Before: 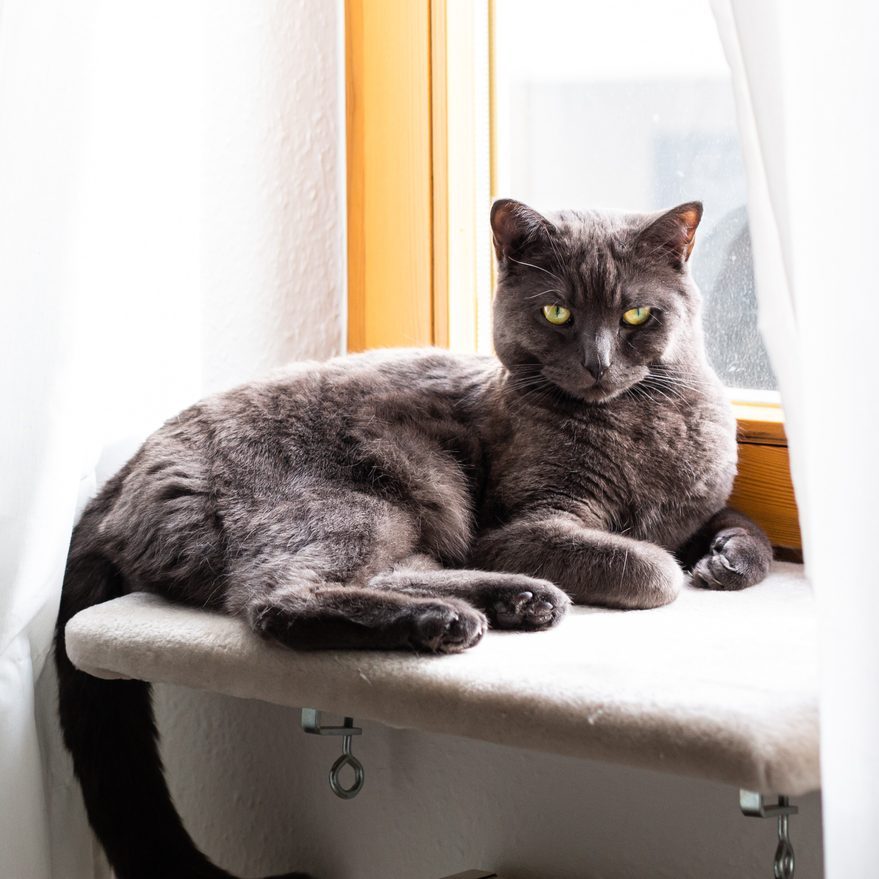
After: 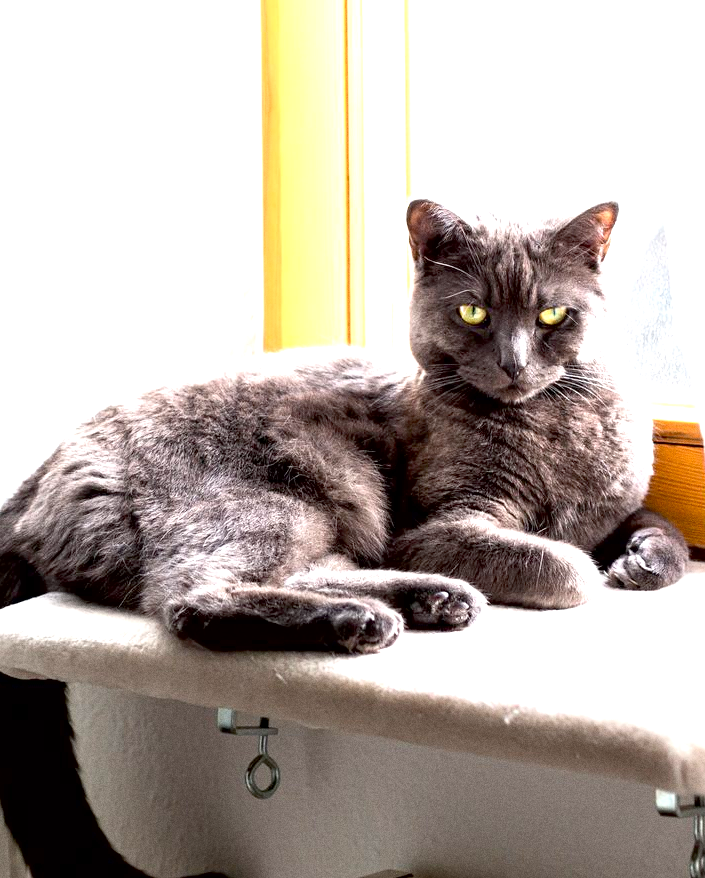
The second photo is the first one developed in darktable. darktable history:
crop and rotate: left 9.597%, right 10.195%
local contrast: mode bilateral grid, contrast 100, coarseness 100, detail 91%, midtone range 0.2
grain: coarseness 0.09 ISO
exposure: black level correction 0.008, exposure 0.979 EV, compensate highlight preservation false
